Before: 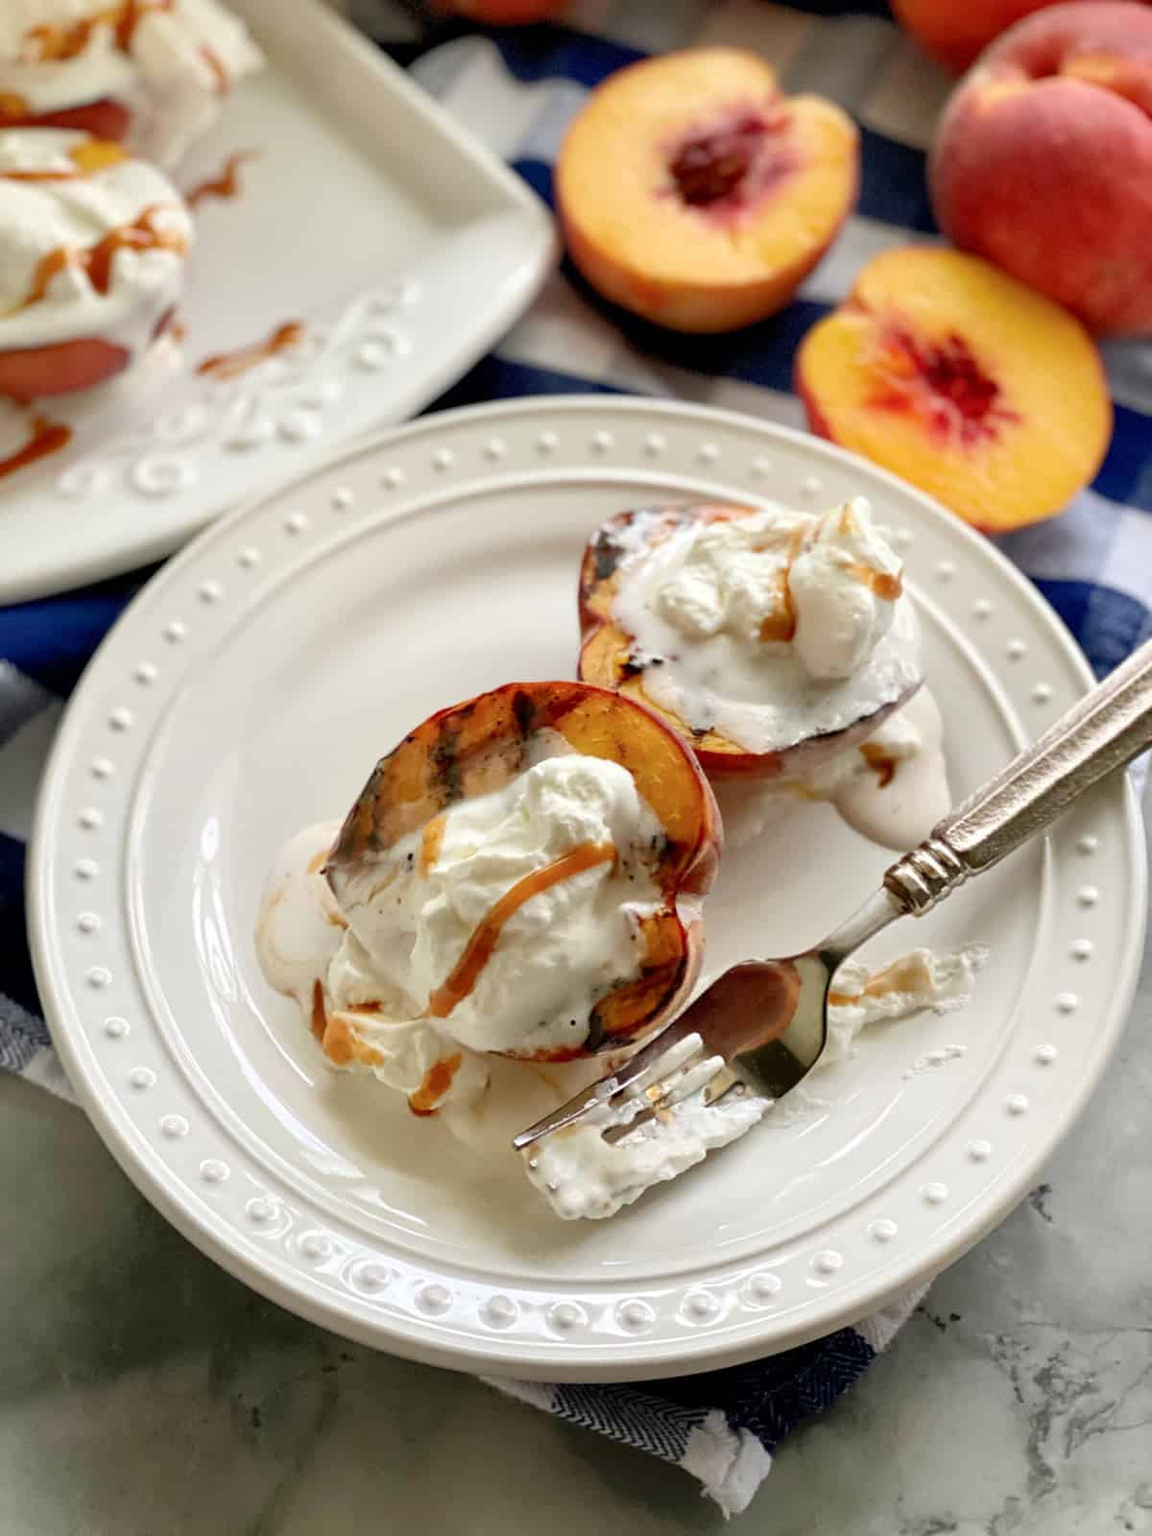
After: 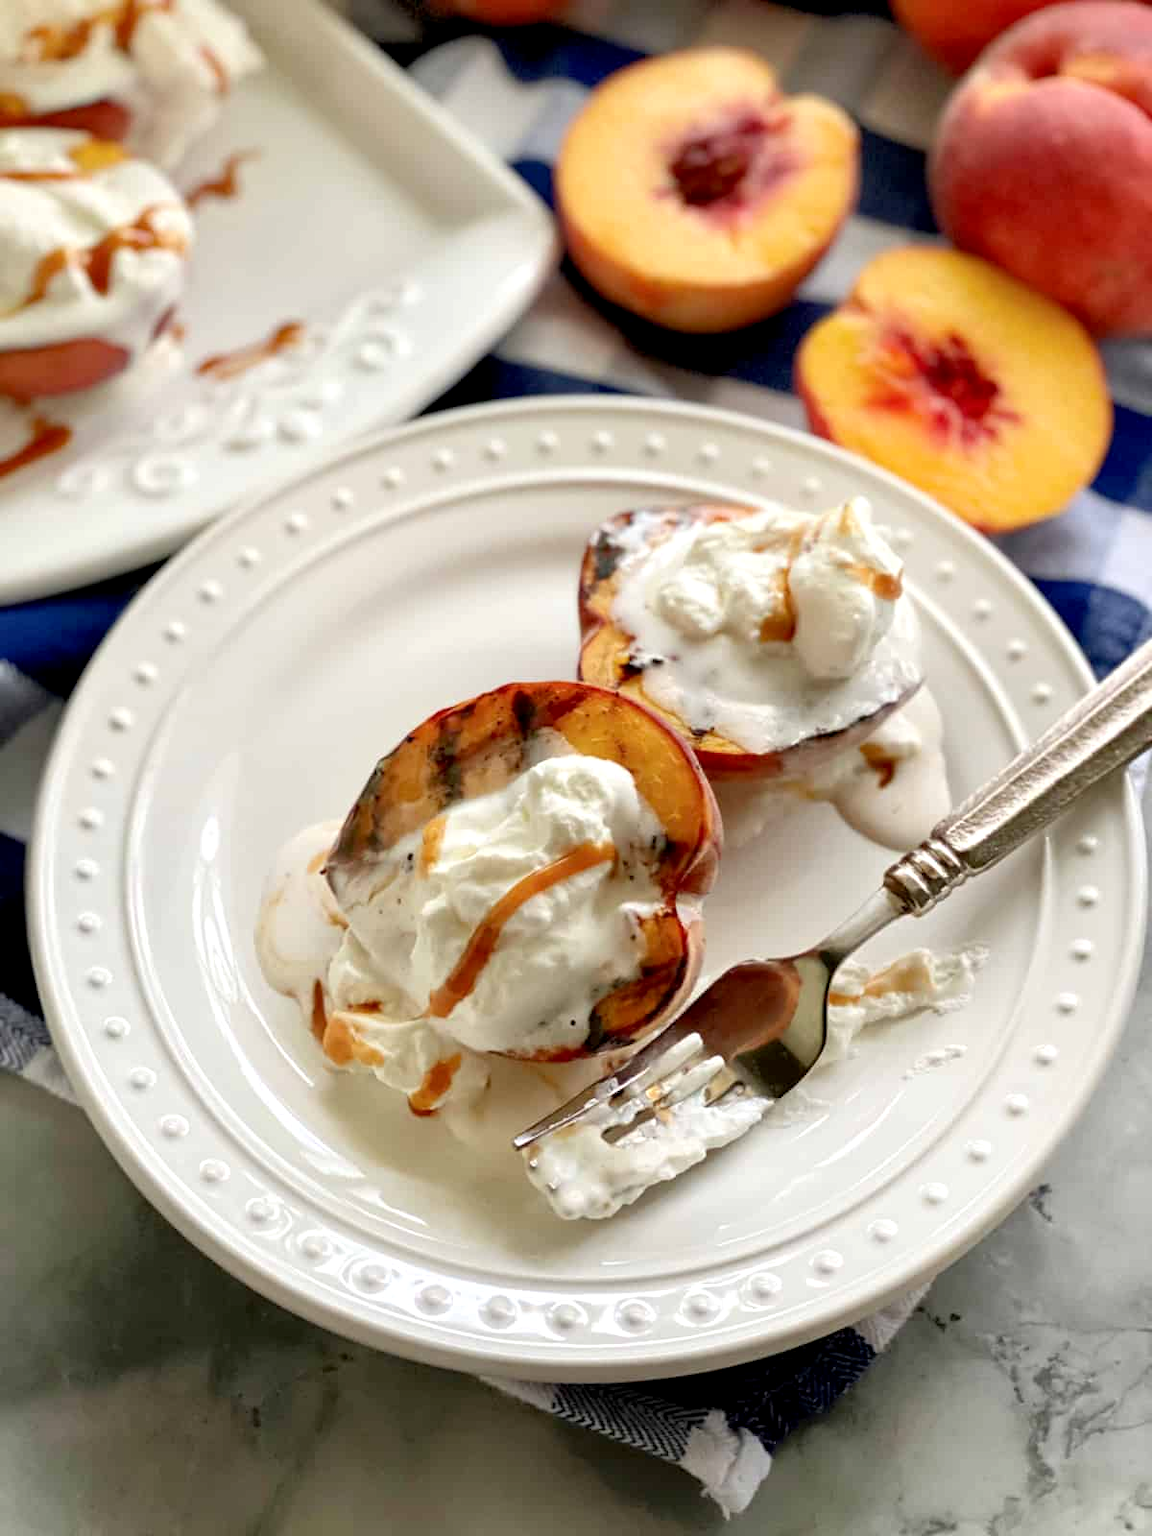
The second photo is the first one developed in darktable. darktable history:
exposure: black level correction 0.003, exposure 0.146 EV, compensate highlight preservation false
